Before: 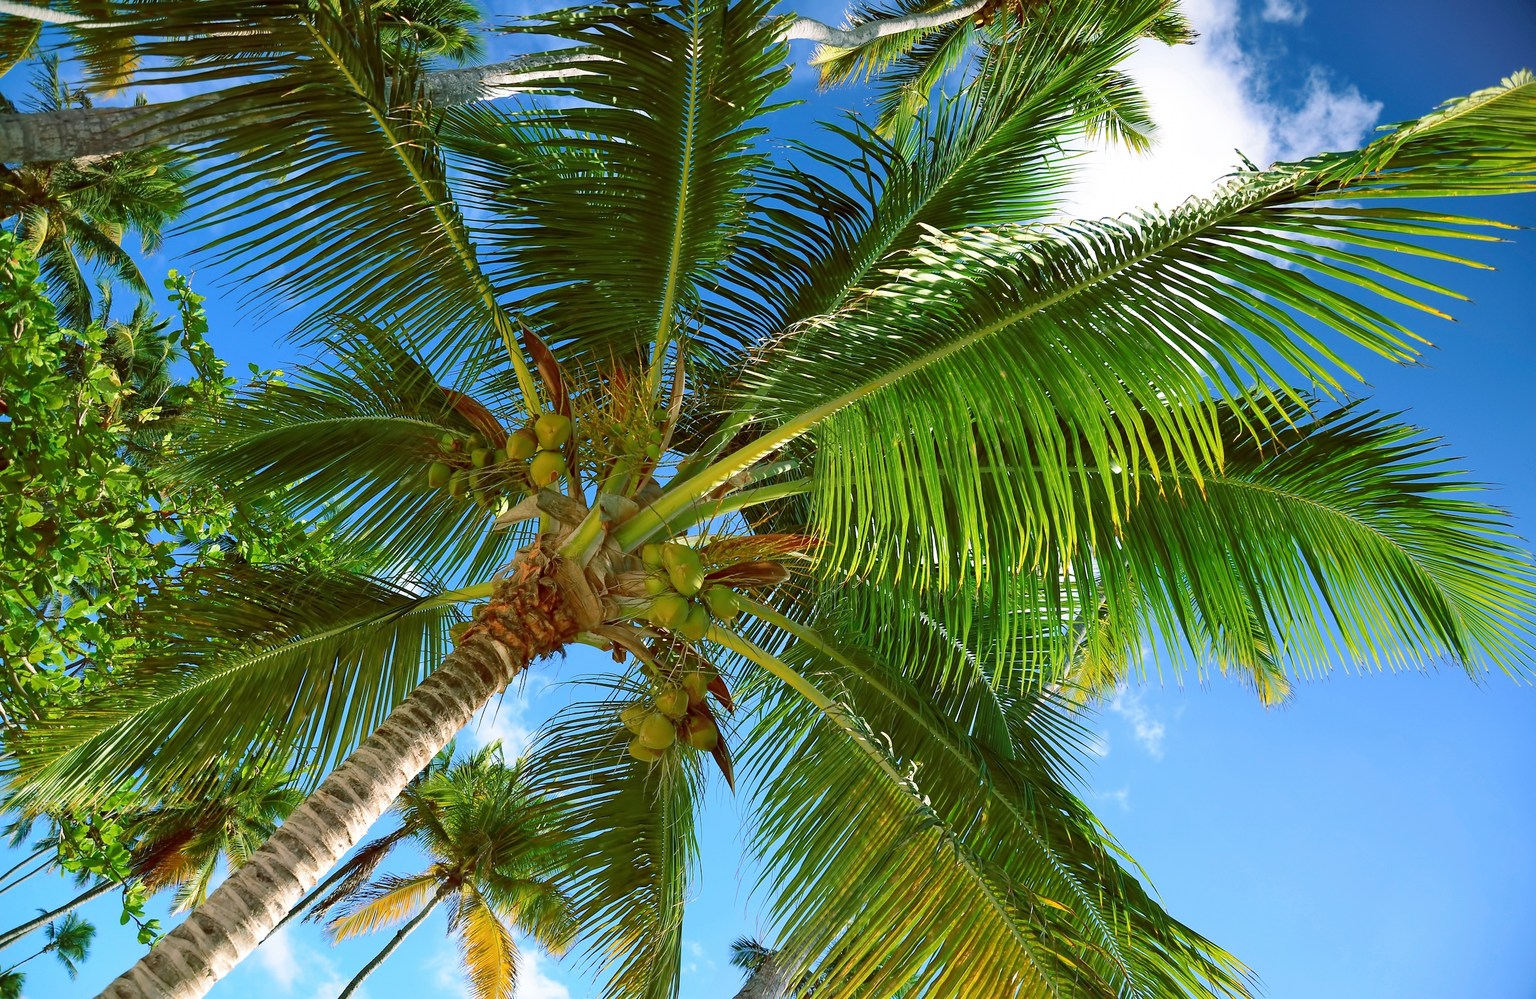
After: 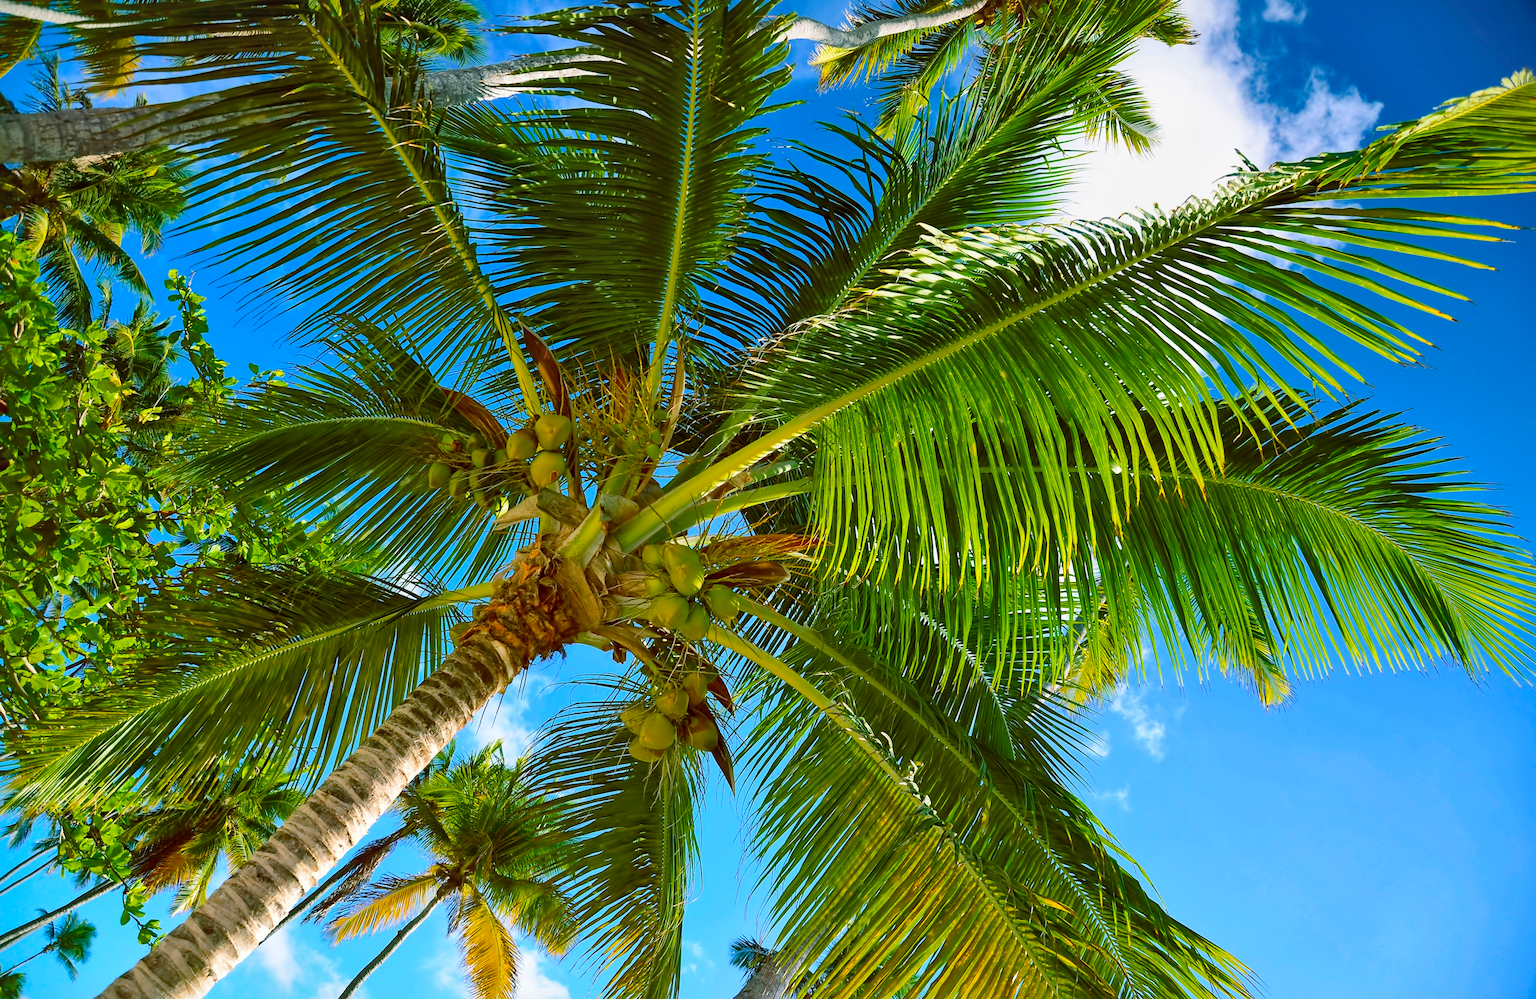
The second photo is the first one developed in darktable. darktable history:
color balance rgb: linear chroma grading › global chroma 15%, perceptual saturation grading › global saturation 30%
contrast brightness saturation: contrast -0.1, saturation -0.1
local contrast: mode bilateral grid, contrast 20, coarseness 50, detail 159%, midtone range 0.2
